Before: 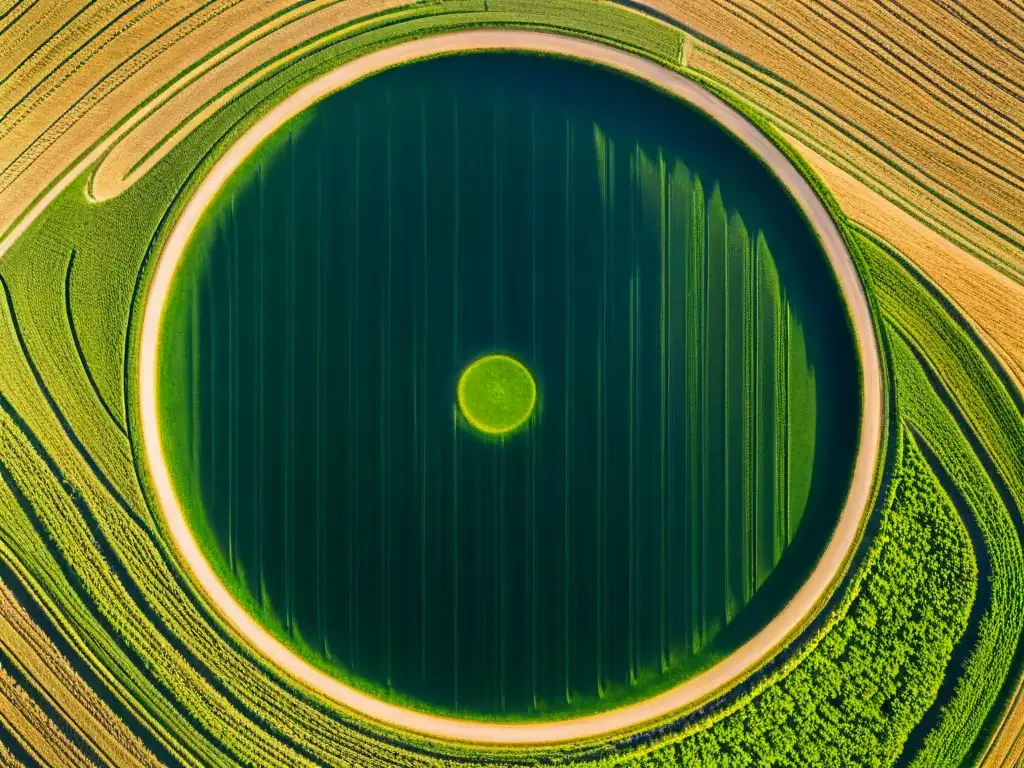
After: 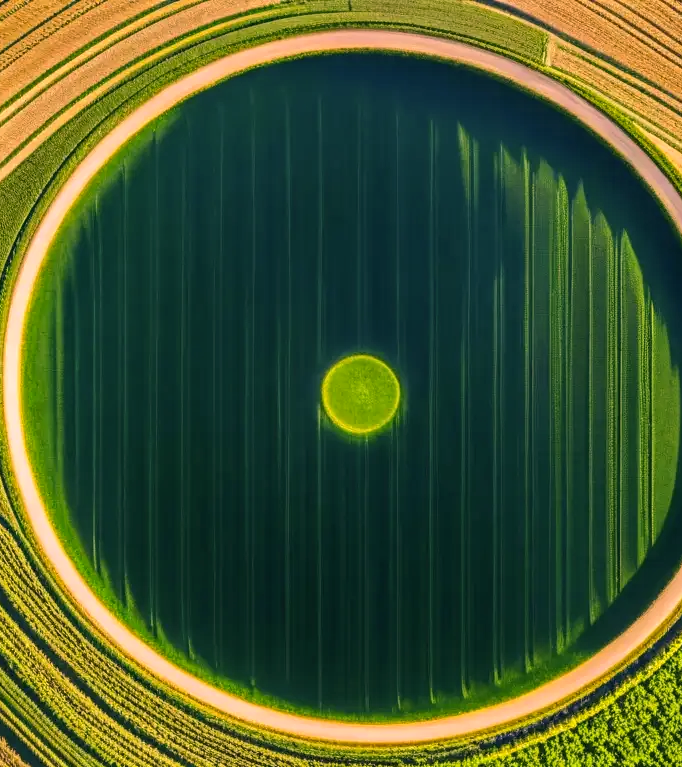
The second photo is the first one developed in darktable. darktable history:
local contrast: on, module defaults
crop and rotate: left 13.342%, right 19.991%
color correction: highlights a* 12.23, highlights b* 5.41
